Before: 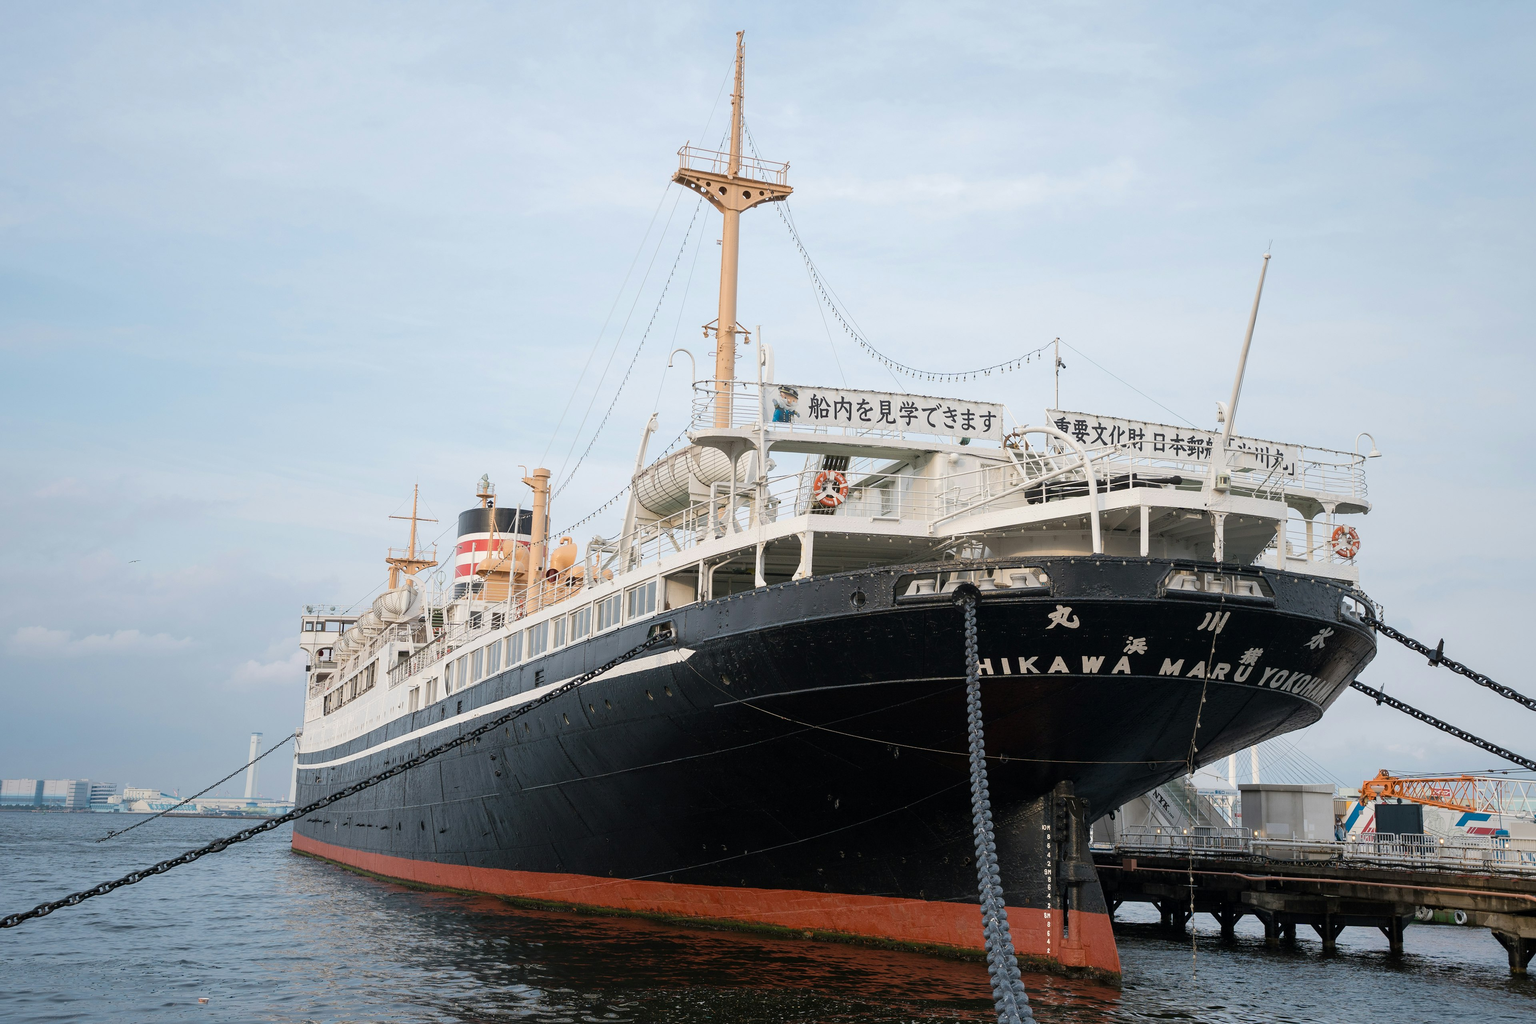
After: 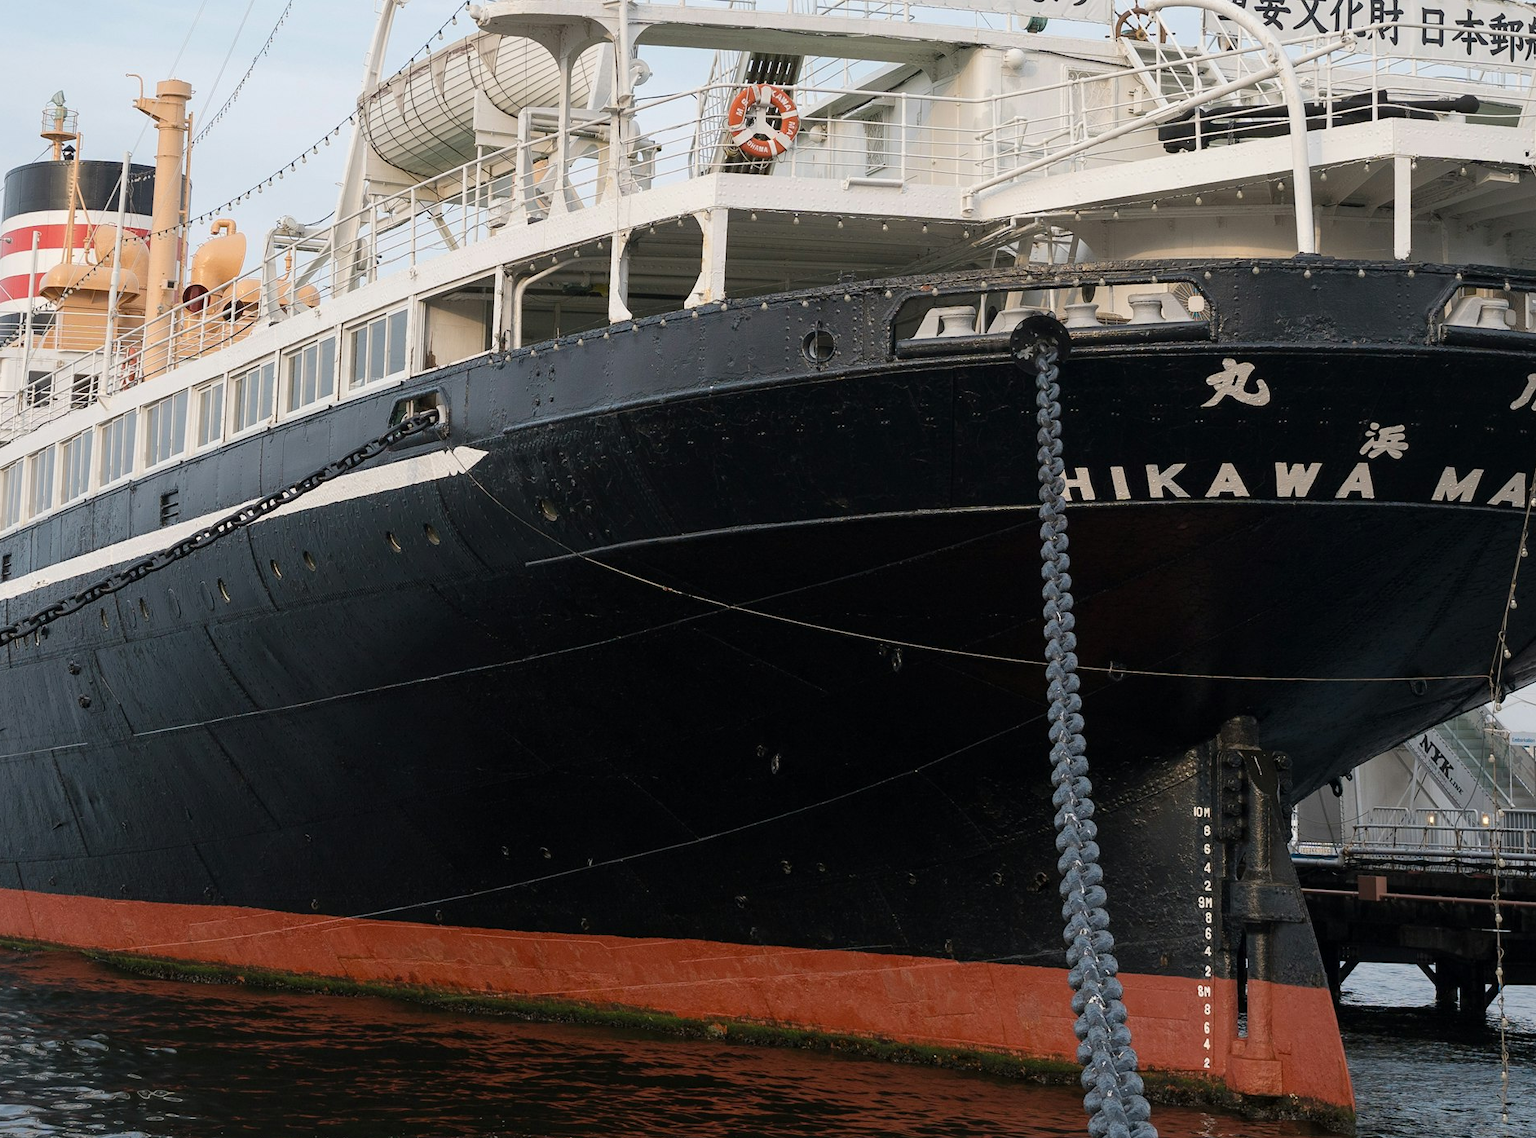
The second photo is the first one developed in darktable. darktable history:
crop: left 29.738%, top 41.928%, right 21.197%, bottom 3.513%
